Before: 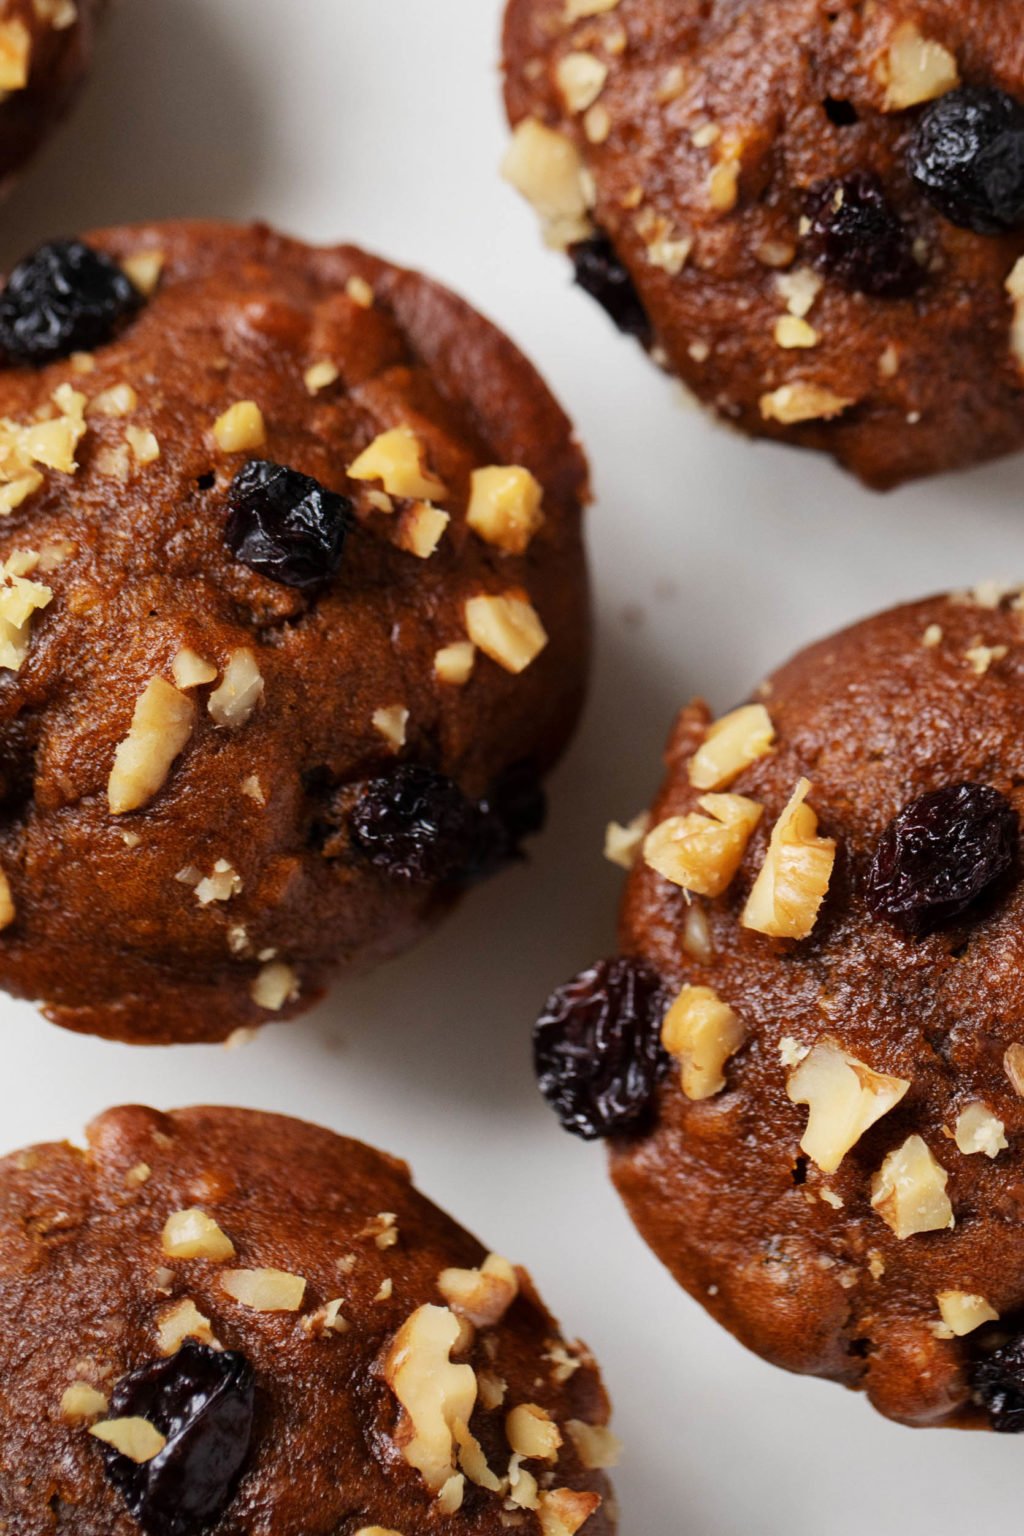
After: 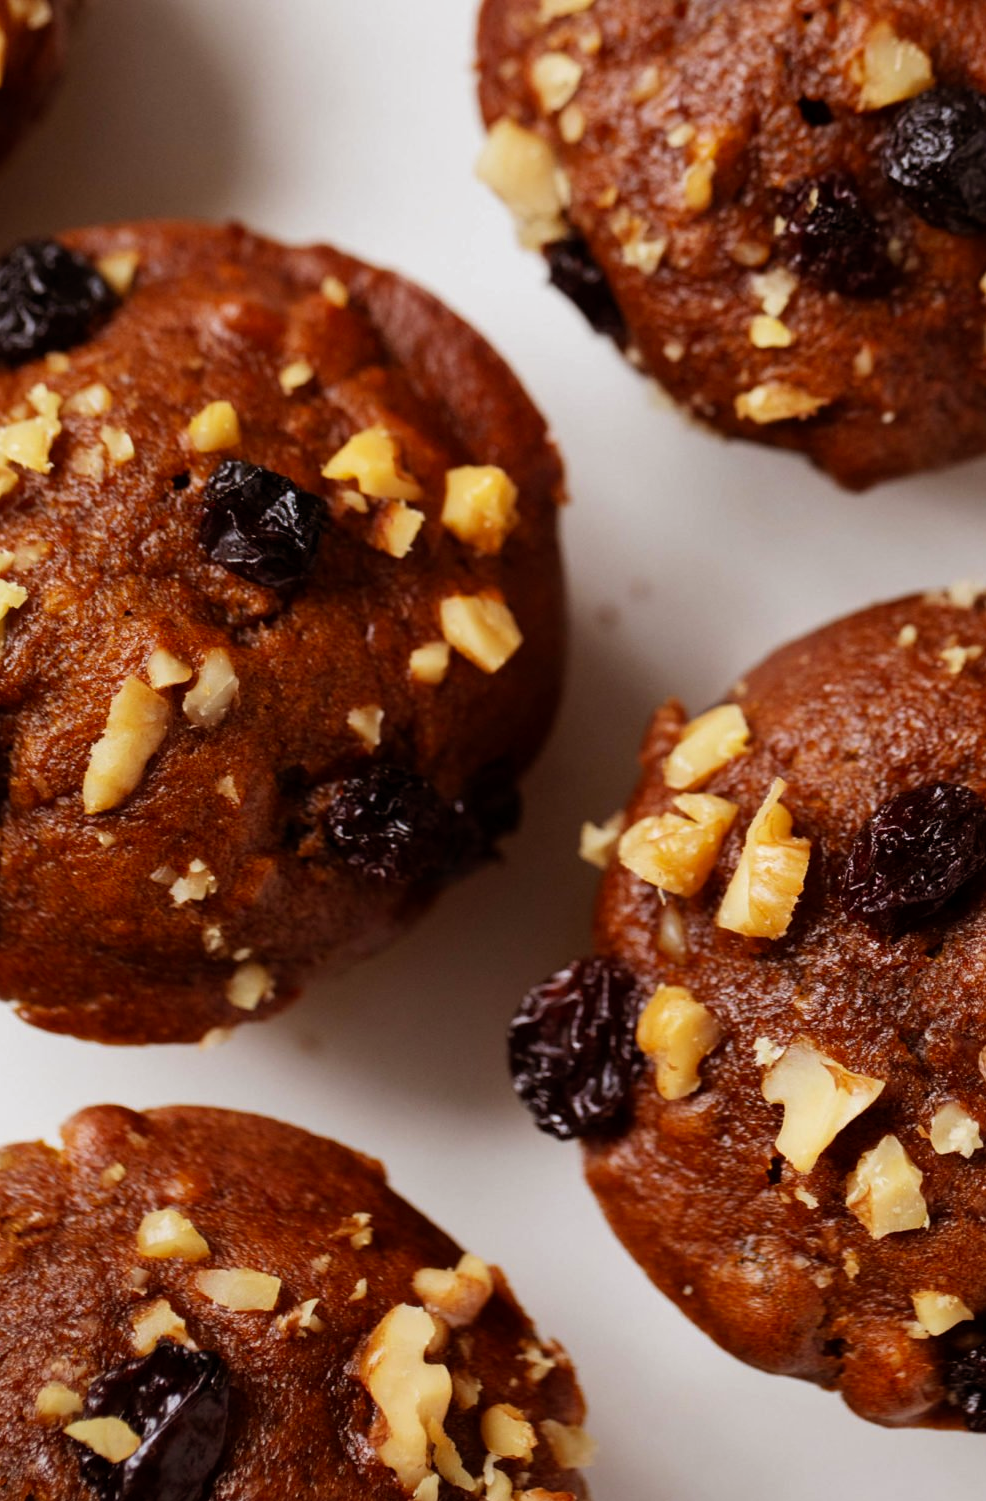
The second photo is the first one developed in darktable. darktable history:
rgb levels: mode RGB, independent channels, levels [[0, 0.5, 1], [0, 0.521, 1], [0, 0.536, 1]]
crop and rotate: left 2.536%, right 1.107%, bottom 2.246%
white balance: red 0.986, blue 1.01
